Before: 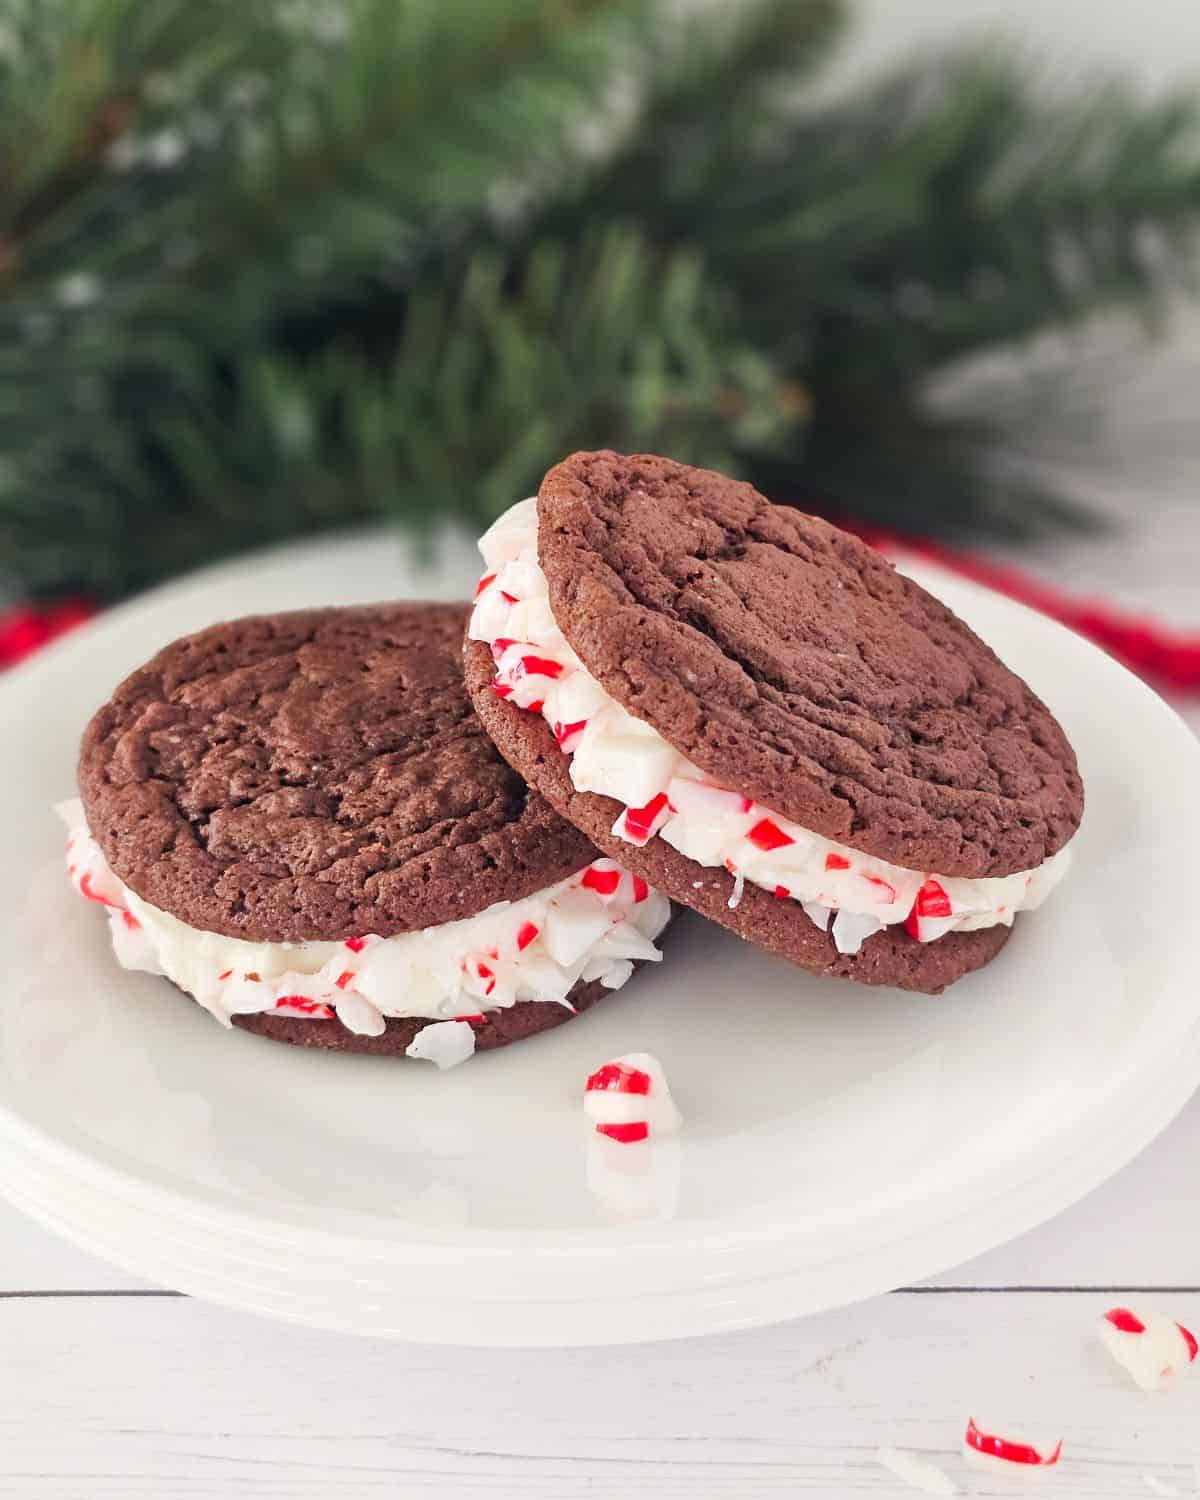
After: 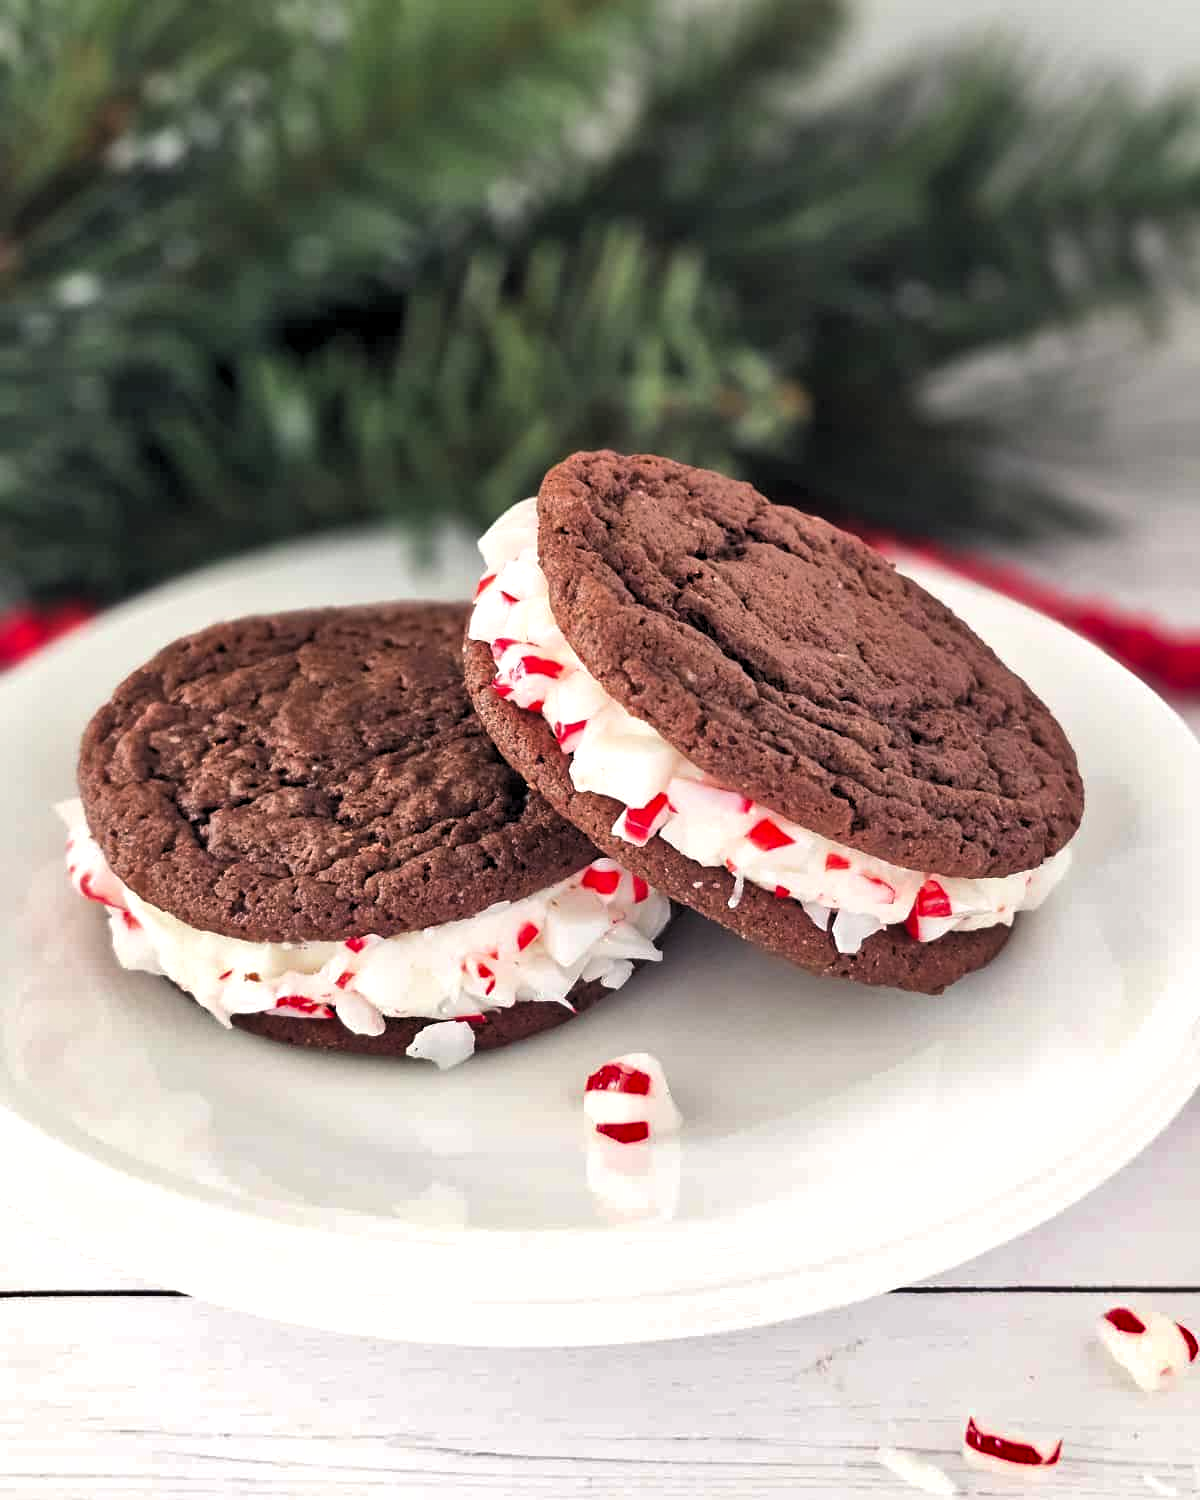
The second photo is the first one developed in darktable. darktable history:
shadows and highlights: soften with gaussian
base curve: curves: ch0 [(0, 0) (0.303, 0.277) (1, 1)], preserve colors none
levels: levels [0.062, 0.494, 0.925]
